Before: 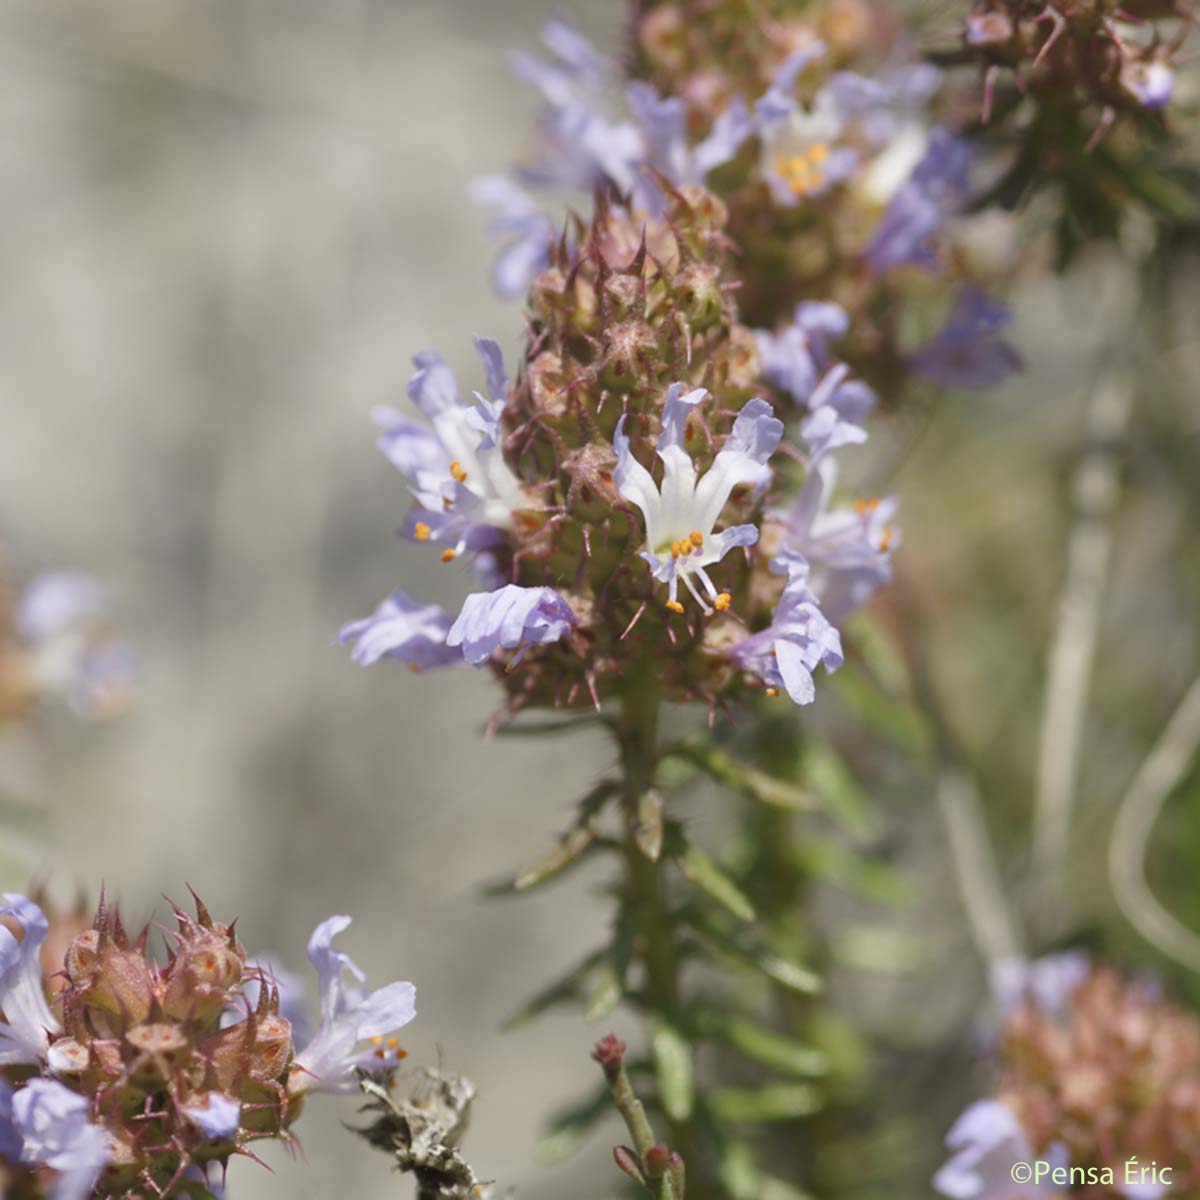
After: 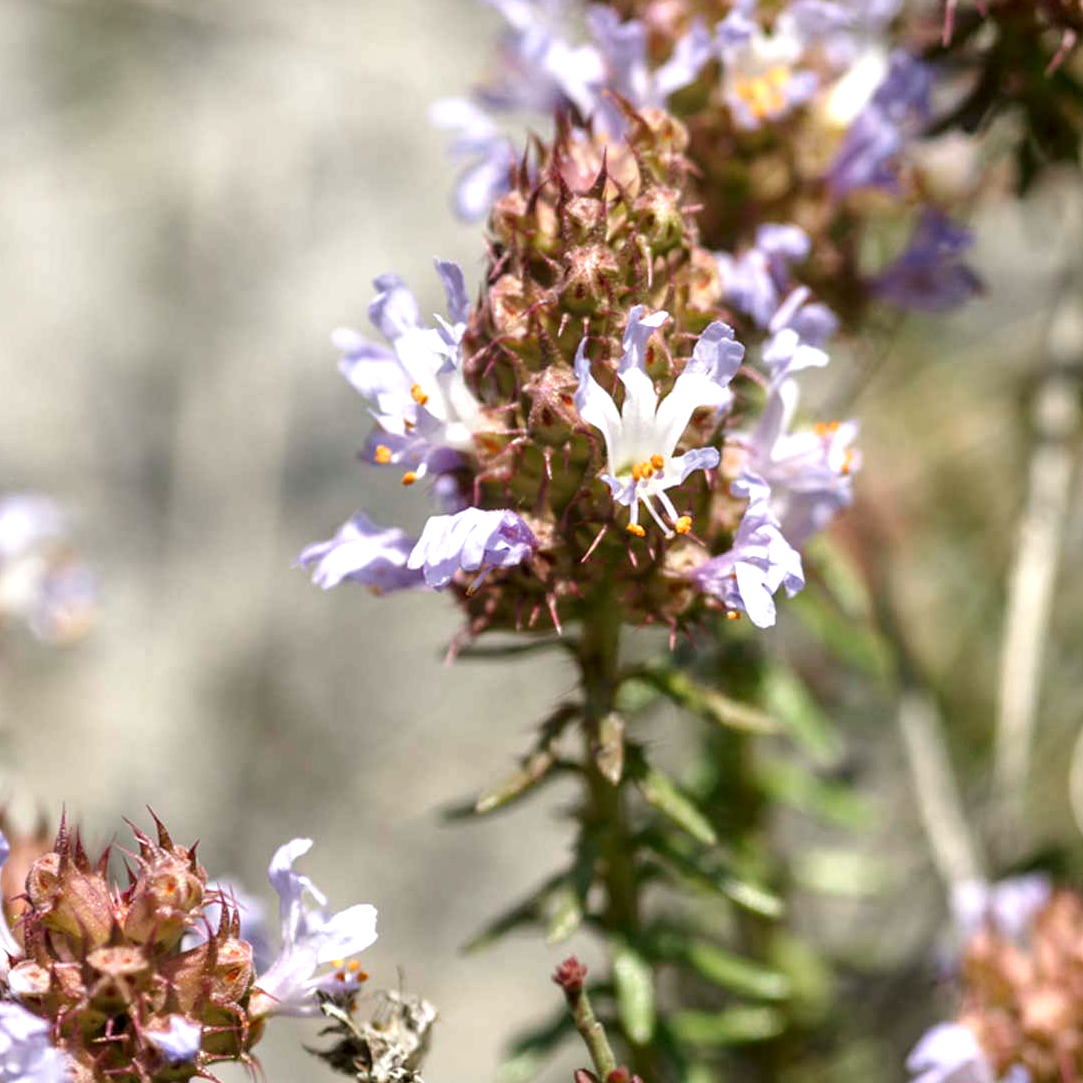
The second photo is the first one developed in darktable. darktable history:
local contrast: highlights 60%, shadows 60%, detail 160%
exposure: black level correction 0, exposure 0.4 EV, compensate exposure bias true, compensate highlight preservation false
crop: left 3.305%, top 6.436%, right 6.389%, bottom 3.258%
